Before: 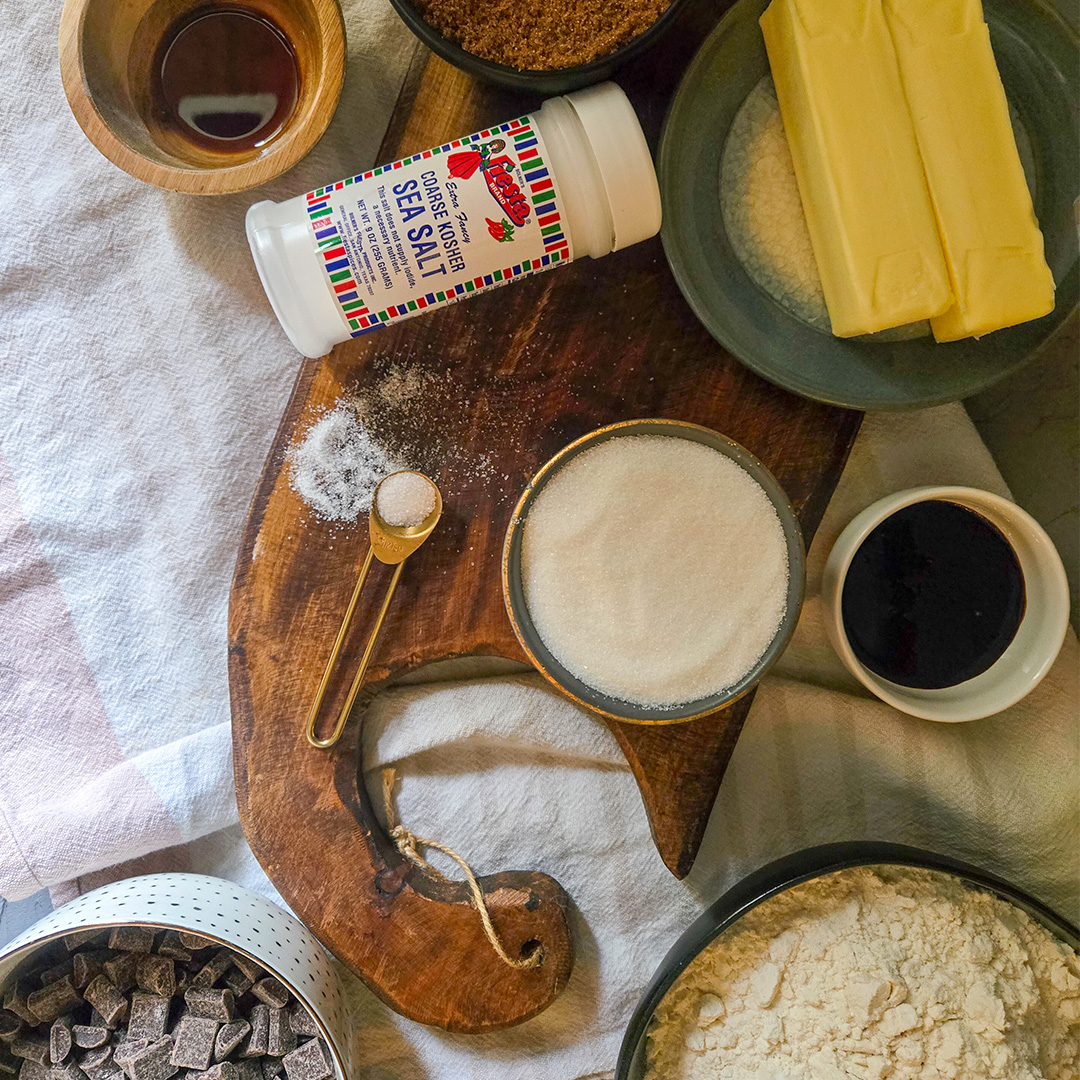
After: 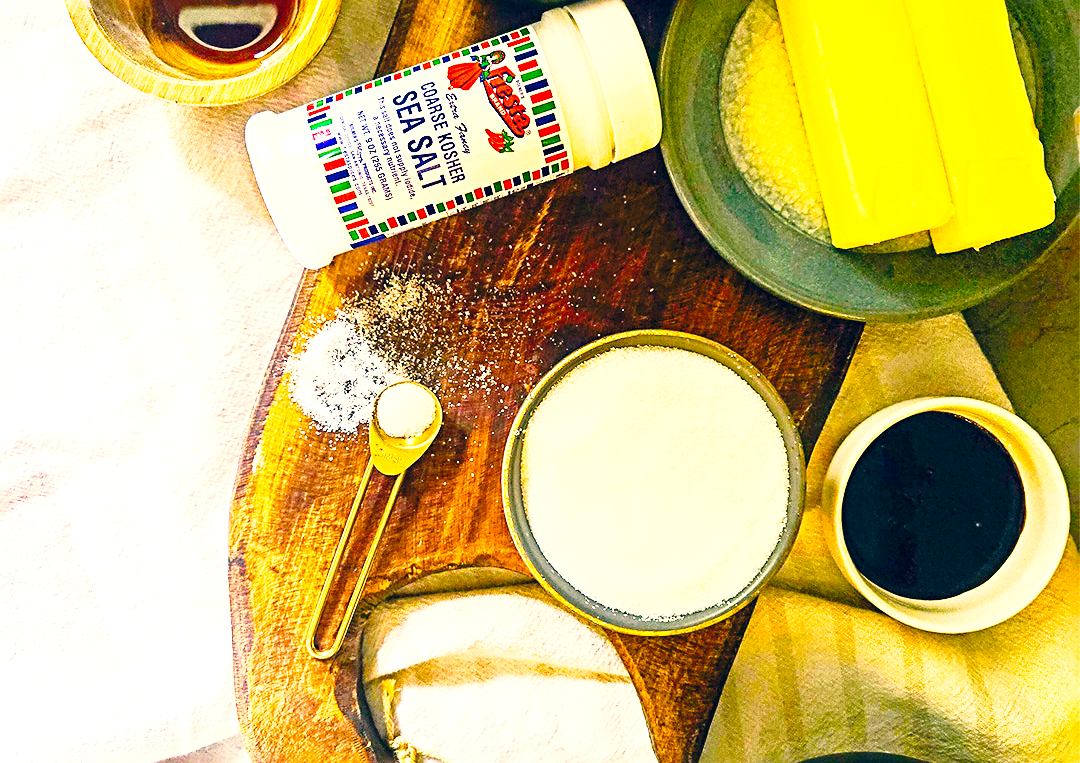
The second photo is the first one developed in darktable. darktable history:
exposure: black level correction 0, exposure 1.2 EV, compensate highlight preservation false
base curve: curves: ch0 [(0, 0) (0.028, 0.03) (0.121, 0.232) (0.46, 0.748) (0.859, 0.968) (1, 1)], preserve colors none
color balance rgb: linear chroma grading › global chroma 9%, perceptual saturation grading › global saturation 36%, perceptual saturation grading › shadows 35%, perceptual brilliance grading › global brilliance 15%, perceptual brilliance grading › shadows -35%, global vibrance 15%
crop and rotate: top 8.293%, bottom 20.996%
color calibration: x 0.37, y 0.382, temperature 4313.32 K
sharpen: radius 4
color correction: highlights a* 10.32, highlights b* 14.66, shadows a* -9.59, shadows b* -15.02
white balance: red 1.029, blue 0.92
